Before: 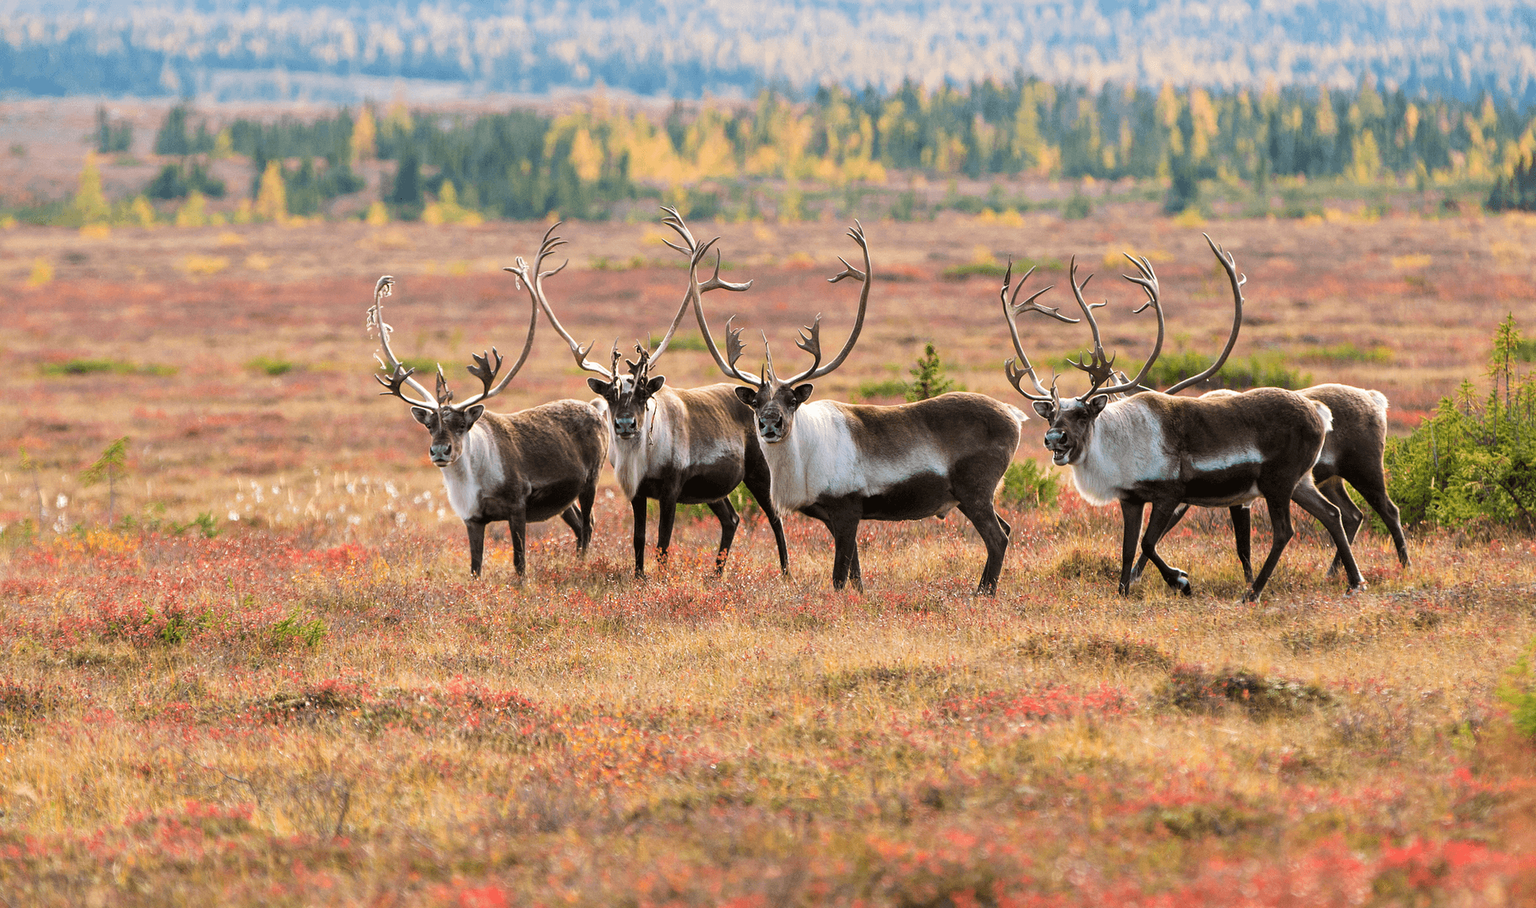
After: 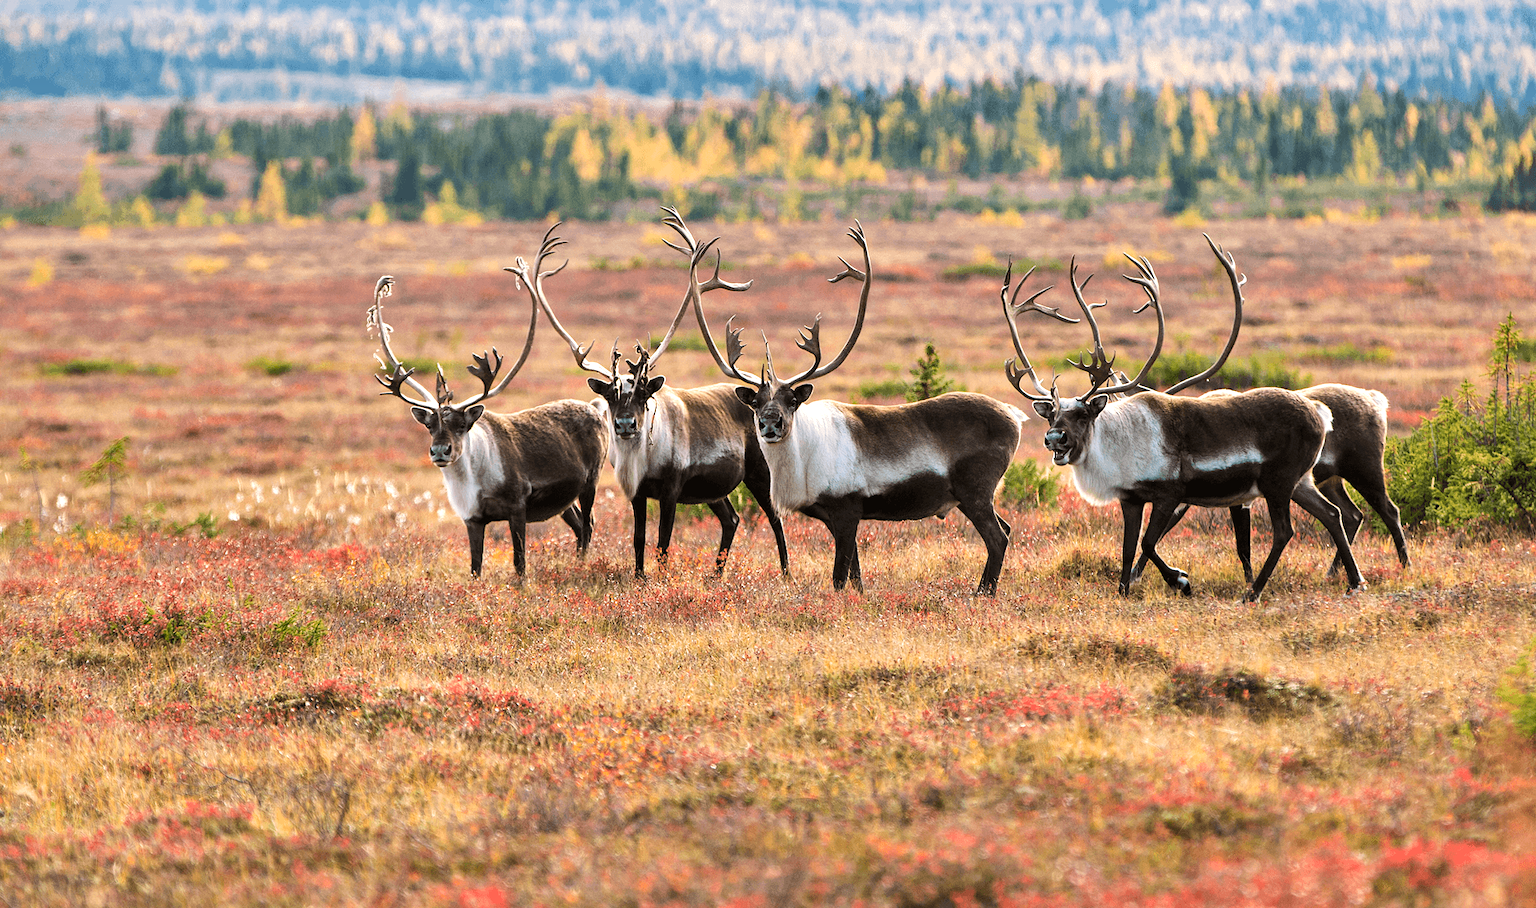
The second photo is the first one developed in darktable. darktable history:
tone equalizer: -8 EV -0.417 EV, -7 EV -0.389 EV, -6 EV -0.333 EV, -5 EV -0.222 EV, -3 EV 0.222 EV, -2 EV 0.333 EV, -1 EV 0.389 EV, +0 EV 0.417 EV, edges refinement/feathering 500, mask exposure compensation -1.57 EV, preserve details no
exposure: compensate highlight preservation false
shadows and highlights: soften with gaussian
